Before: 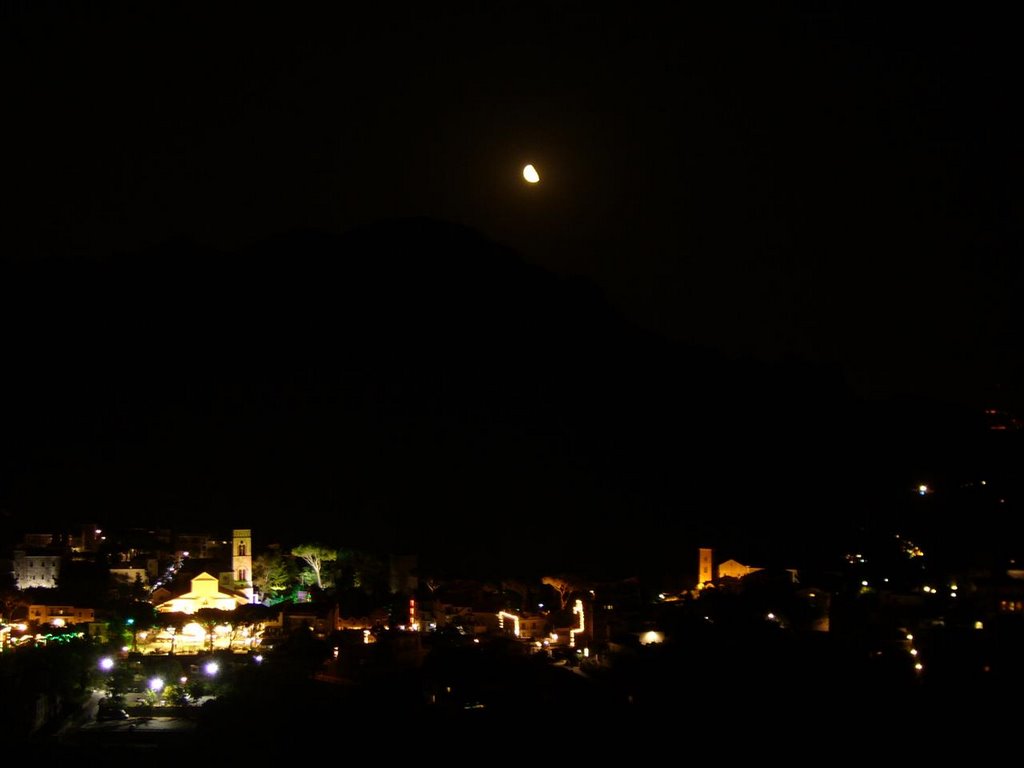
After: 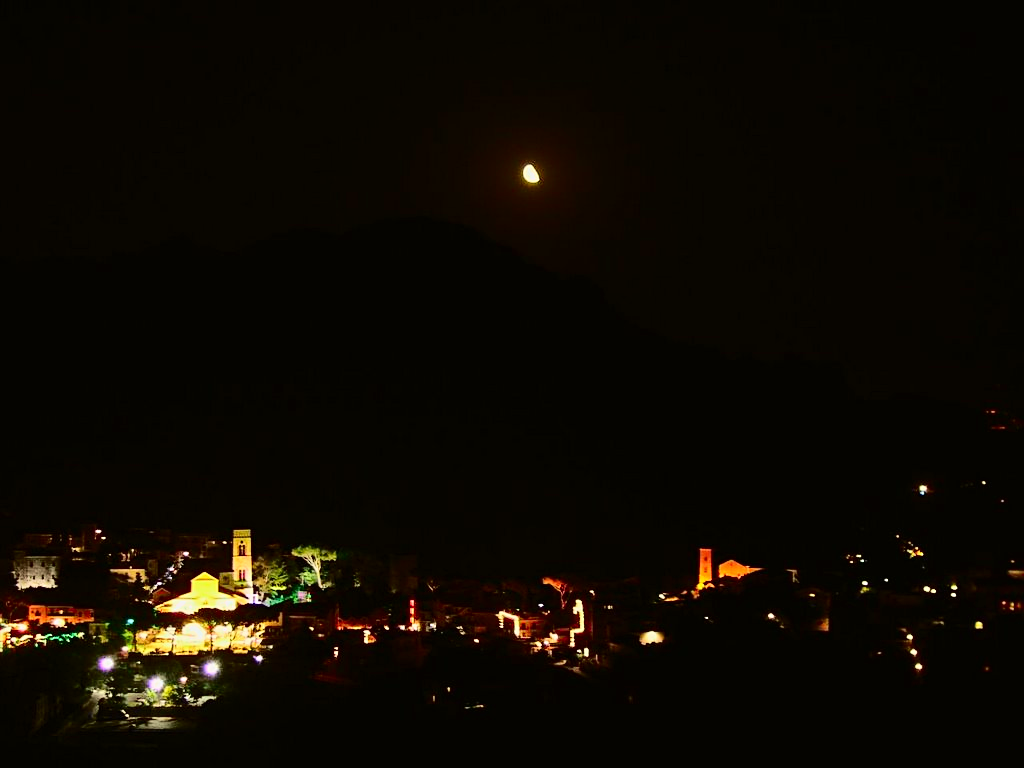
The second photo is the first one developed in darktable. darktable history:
exposure: exposure 0.161 EV, compensate highlight preservation false
contrast brightness saturation: contrast 0.075, brightness 0.073, saturation 0.176
sharpen: on, module defaults
tone curve: curves: ch0 [(0, 0.006) (0.184, 0.117) (0.405, 0.46) (0.456, 0.528) (0.634, 0.728) (0.877, 0.89) (0.984, 0.935)]; ch1 [(0, 0) (0.443, 0.43) (0.492, 0.489) (0.566, 0.579) (0.595, 0.625) (0.608, 0.667) (0.65, 0.729) (1, 1)]; ch2 [(0, 0) (0.33, 0.301) (0.421, 0.443) (0.447, 0.489) (0.495, 0.505) (0.537, 0.583) (0.586, 0.591) (0.663, 0.686) (1, 1)], color space Lab, independent channels, preserve colors none
